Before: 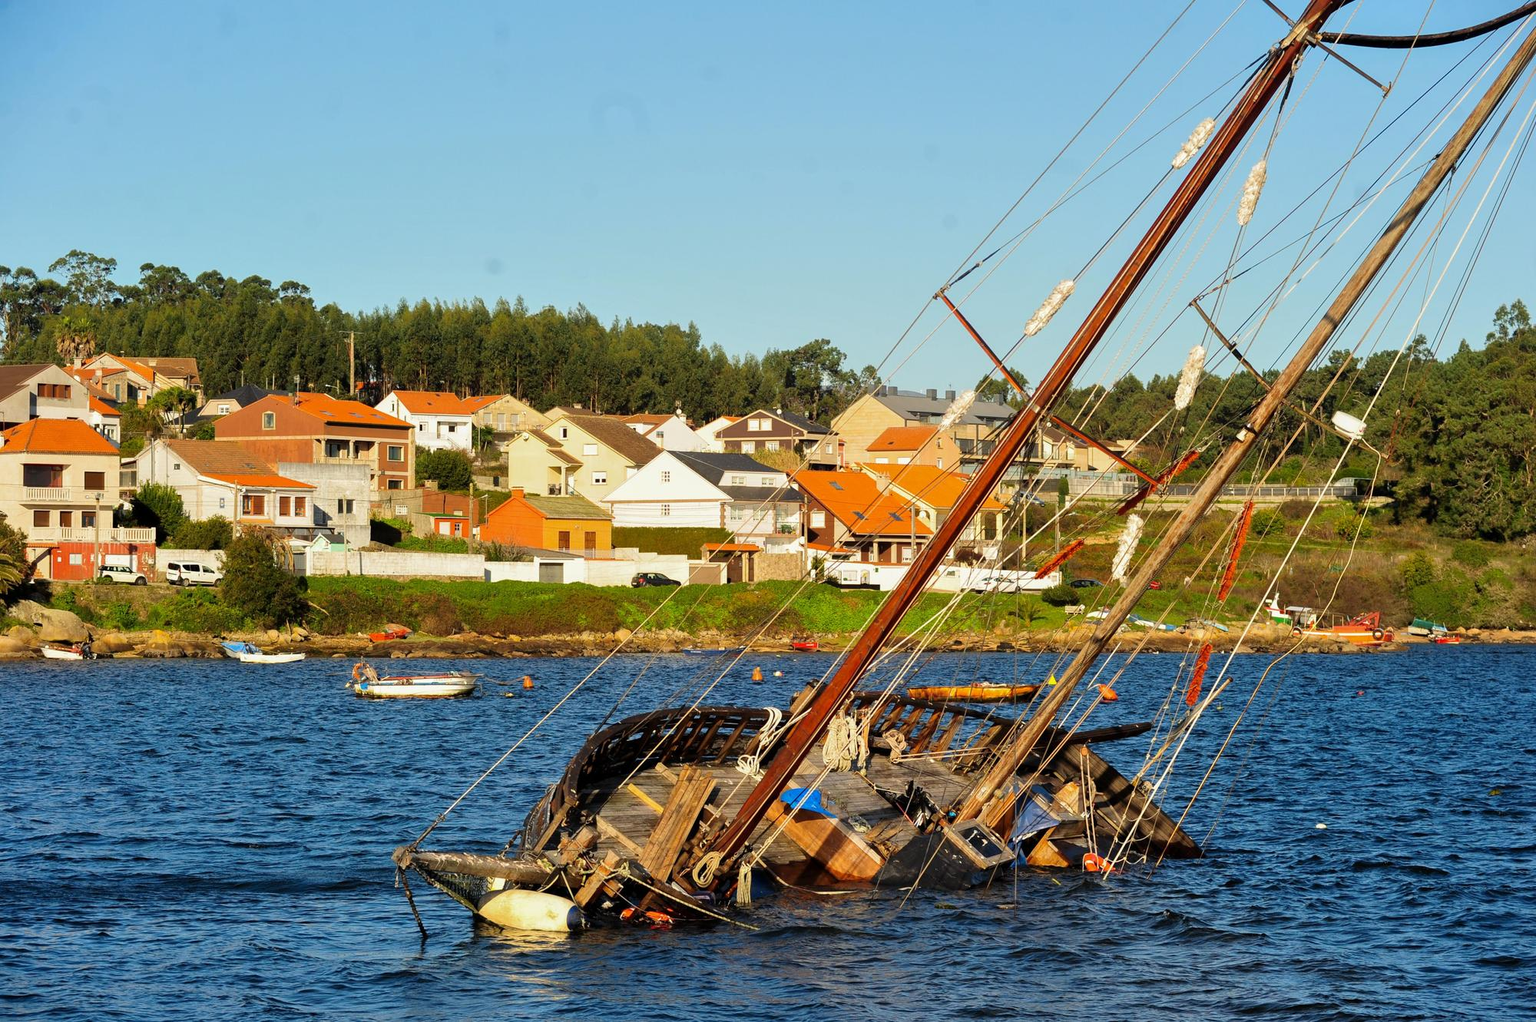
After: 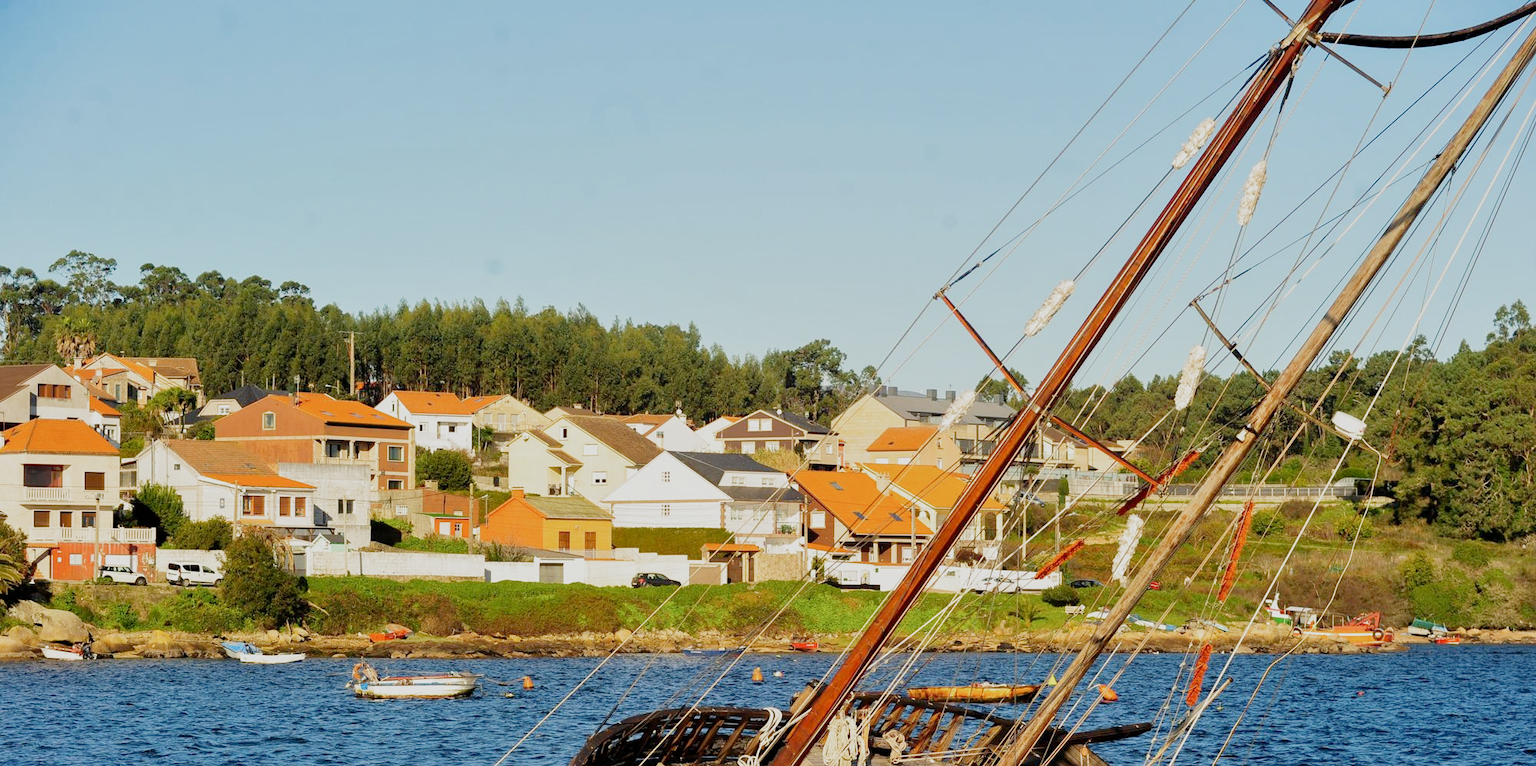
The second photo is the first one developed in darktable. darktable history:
filmic rgb: black relative exposure -12.92 EV, white relative exposure 4.06 EV, target white luminance 85.056%, hardness 6.29, latitude 41.38%, contrast 0.865, shadows ↔ highlights balance 9.13%, add noise in highlights 0.002, preserve chrominance no, color science v3 (2019), use custom middle-gray values true, iterations of high-quality reconstruction 0, contrast in highlights soft
crop: bottom 24.973%
shadows and highlights: shadows 3.85, highlights -18.8, soften with gaussian
exposure: exposure 0.562 EV, compensate highlight preservation false
